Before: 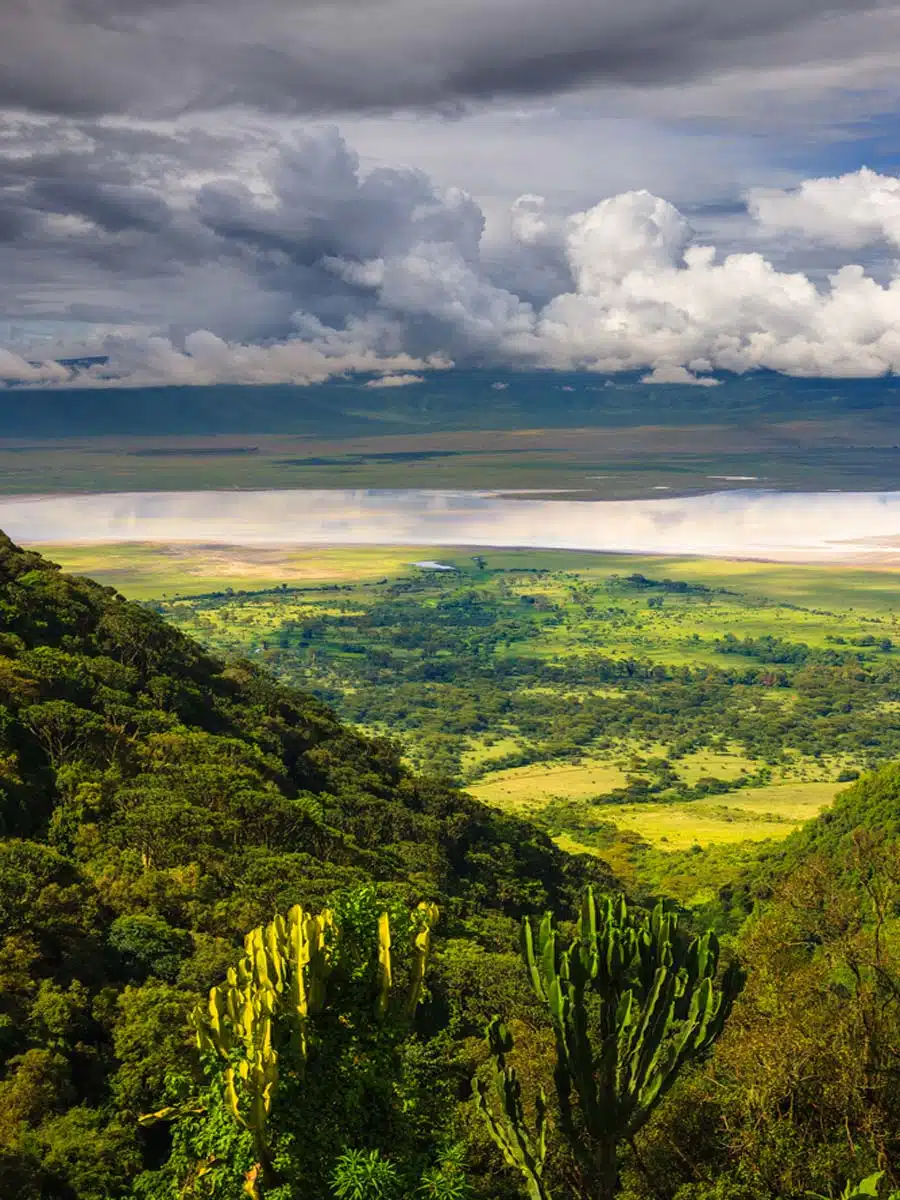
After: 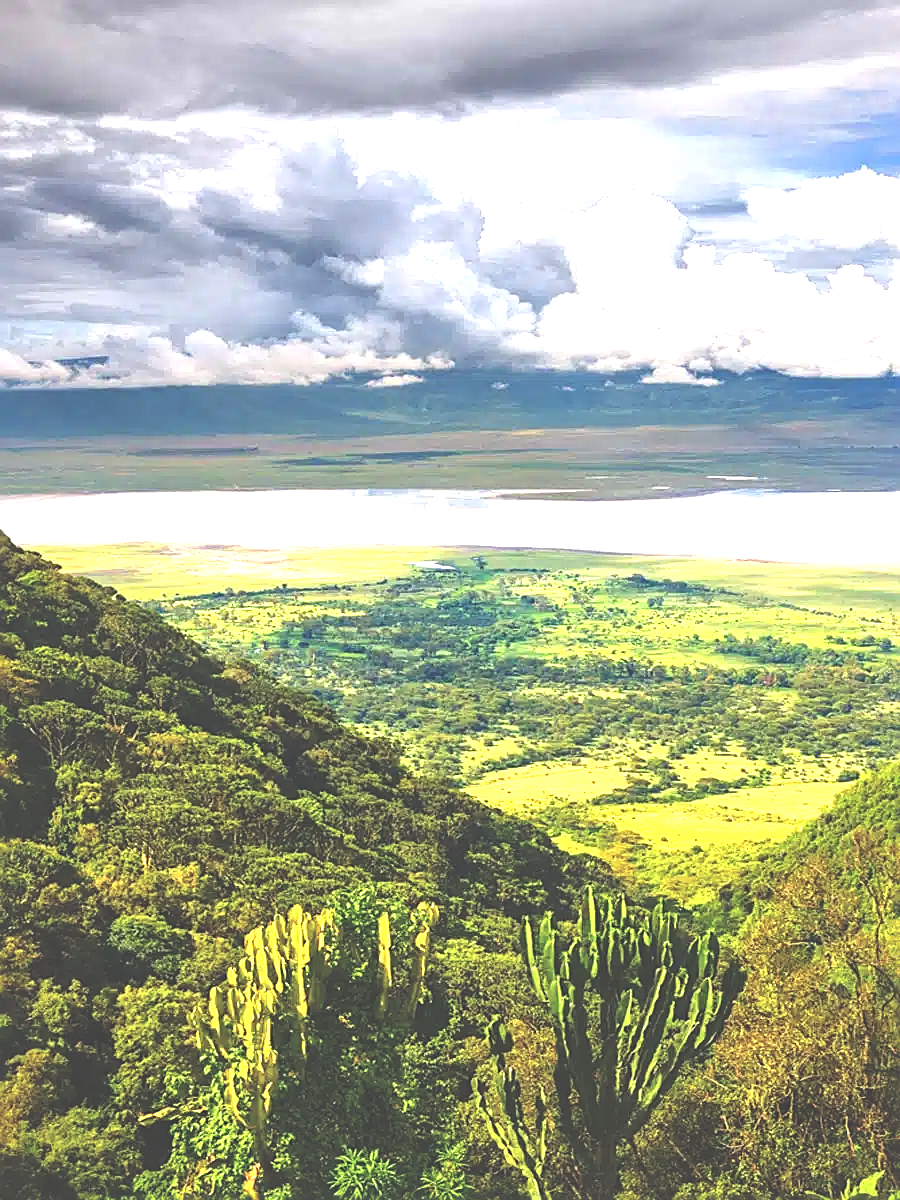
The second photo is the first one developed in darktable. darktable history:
exposure: black level correction -0.024, exposure 1.397 EV, compensate exposure bias true, compensate highlight preservation false
sharpen: on, module defaults
local contrast: mode bilateral grid, contrast 20, coarseness 50, detail 132%, midtone range 0.2
